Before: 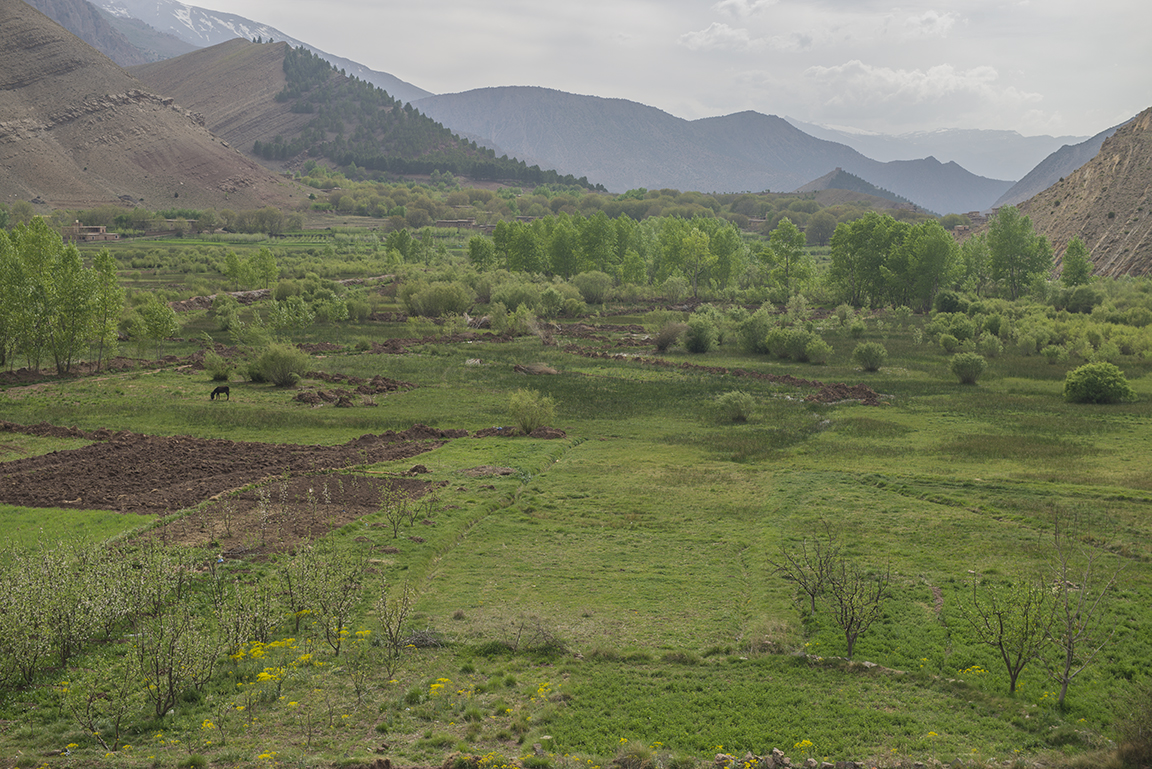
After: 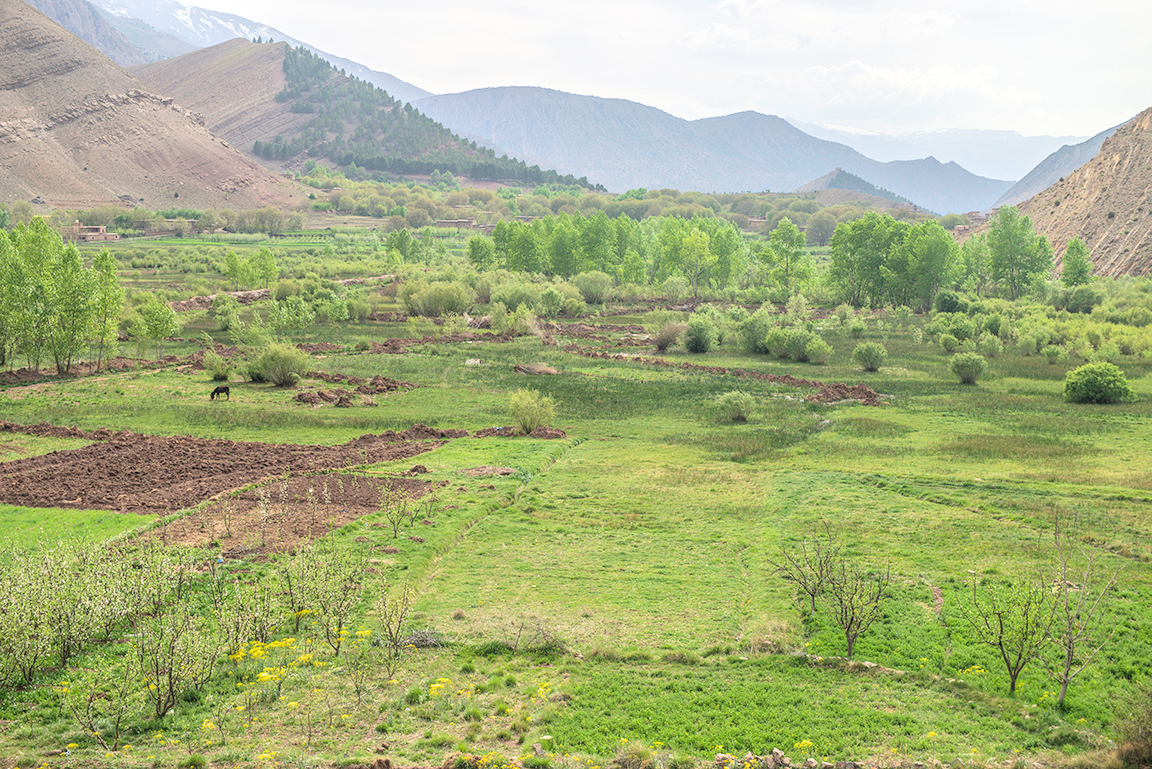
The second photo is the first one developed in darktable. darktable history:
exposure: exposure 1.494 EV, compensate highlight preservation false
local contrast: on, module defaults
filmic rgb: black relative exposure -7.96 EV, white relative exposure 4.03 EV, threshold 5.98 EV, hardness 4.12, color science v6 (2022), enable highlight reconstruction true
